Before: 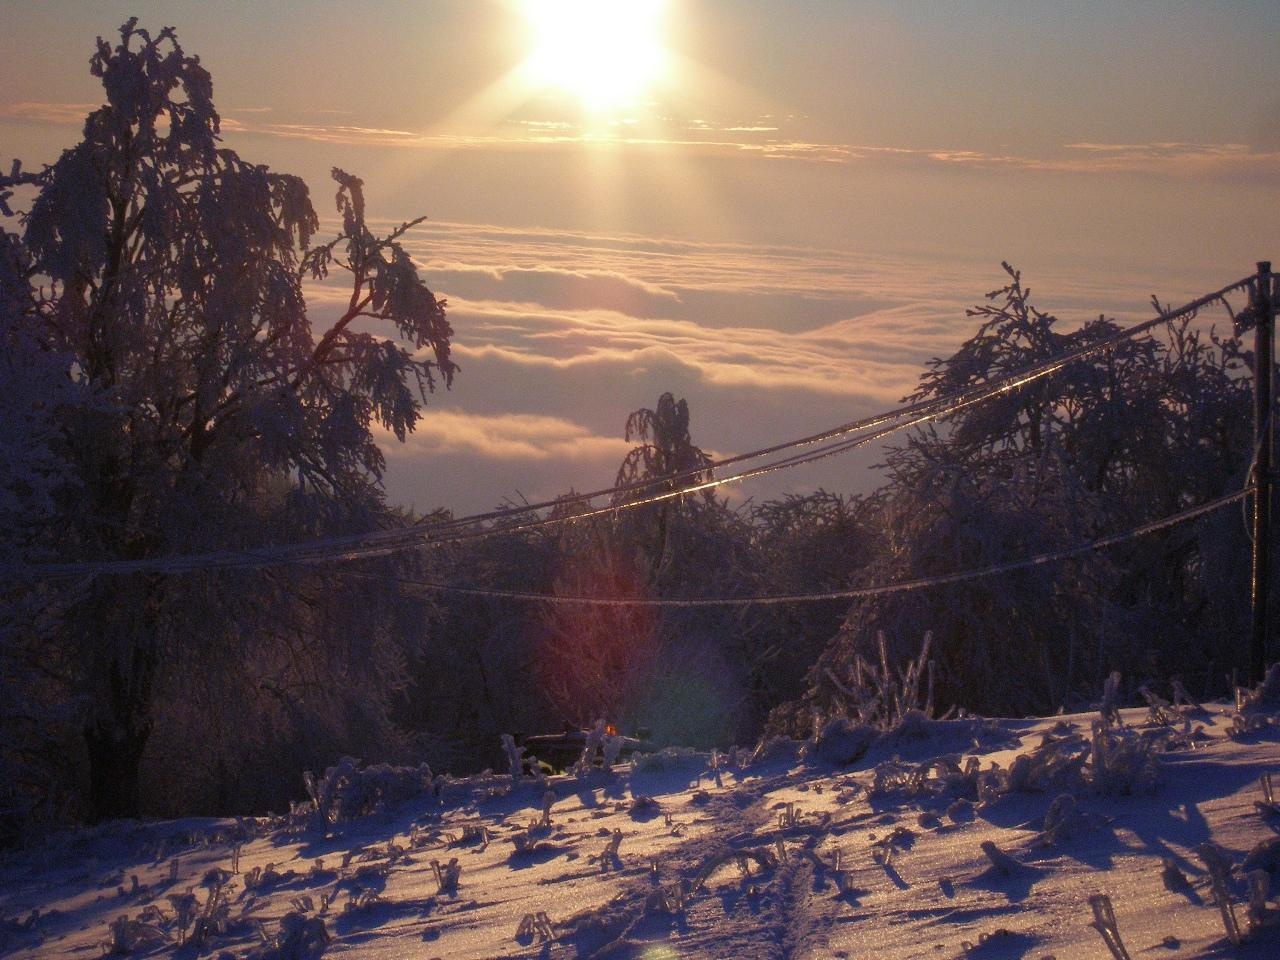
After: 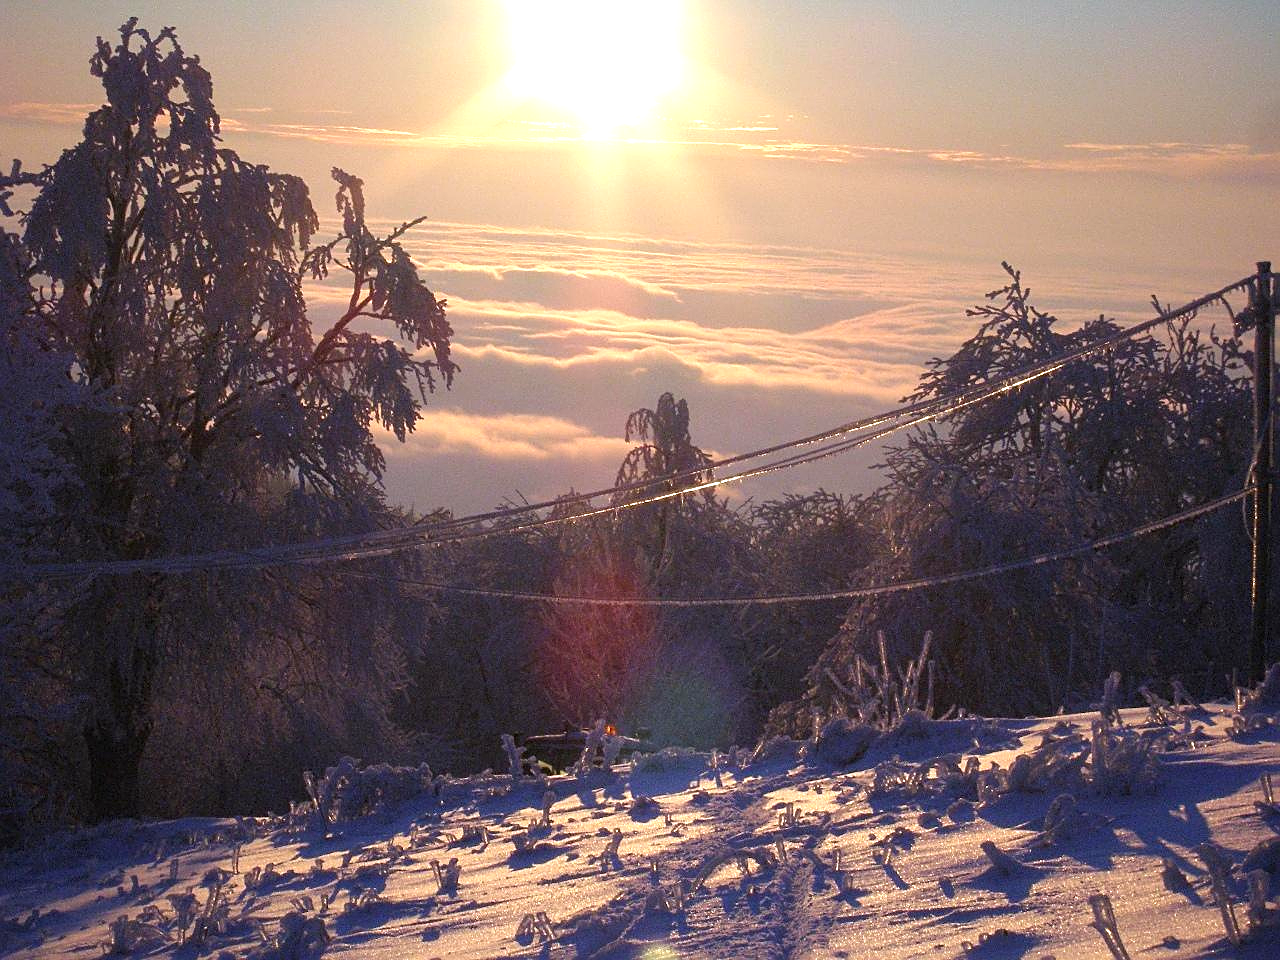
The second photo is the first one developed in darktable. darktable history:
sharpen: on, module defaults
exposure: exposure 0.732 EV, compensate highlight preservation false
